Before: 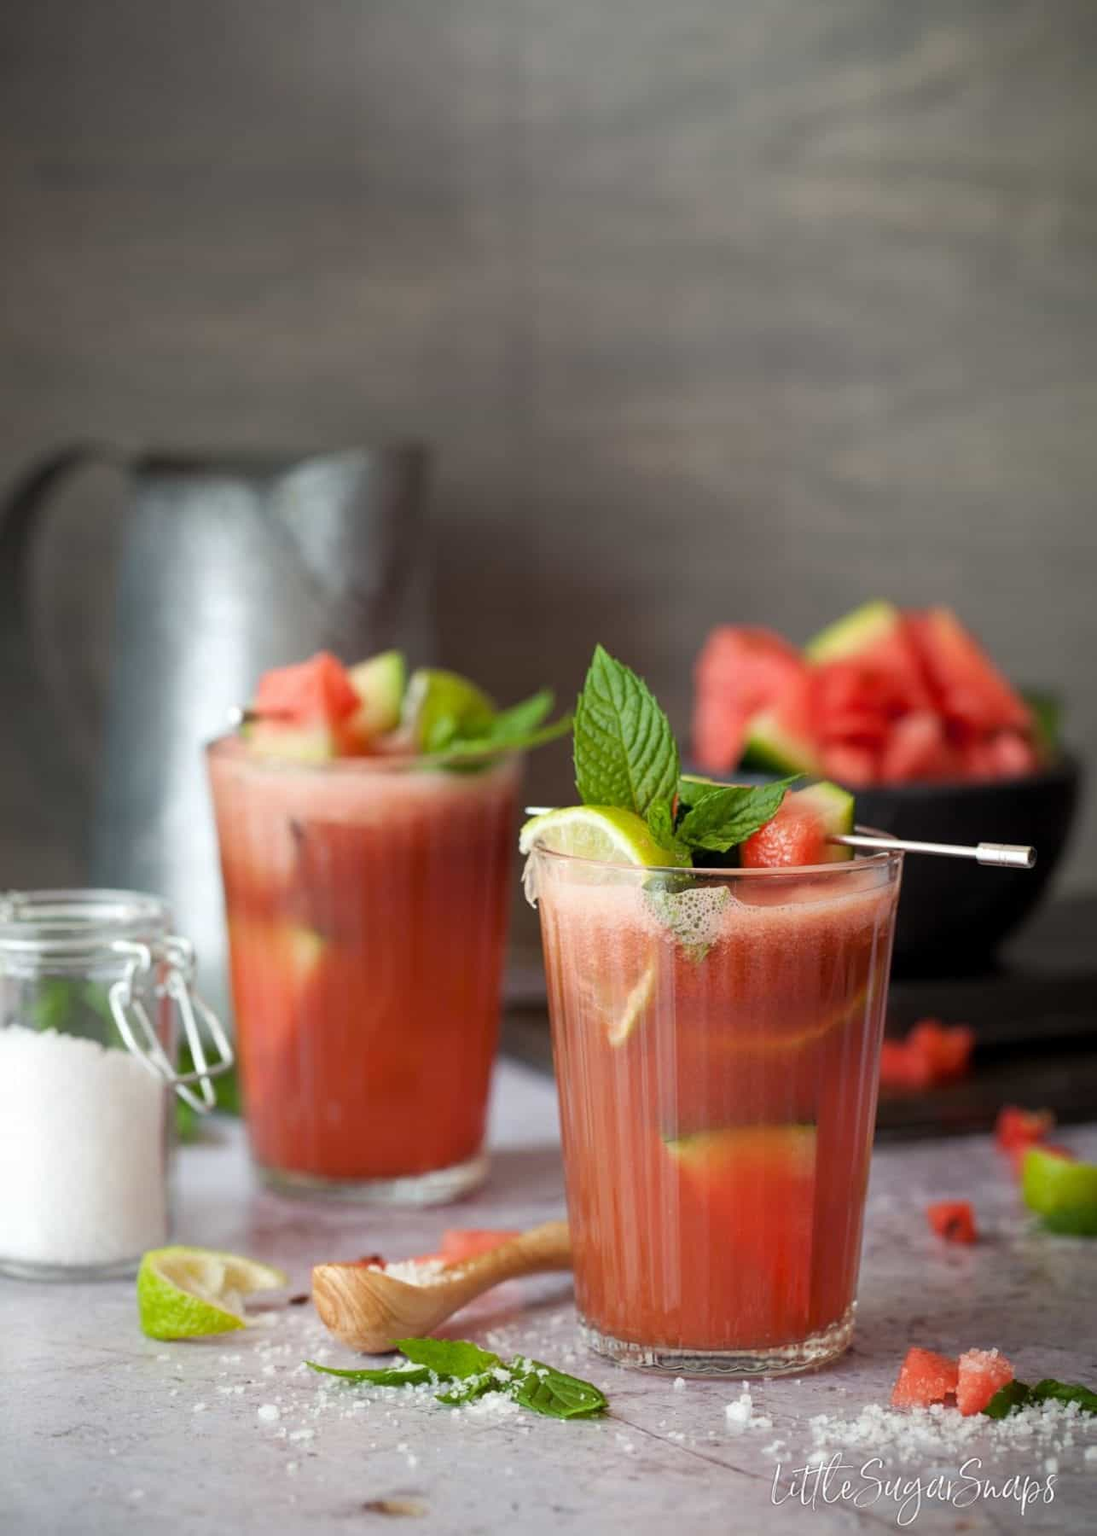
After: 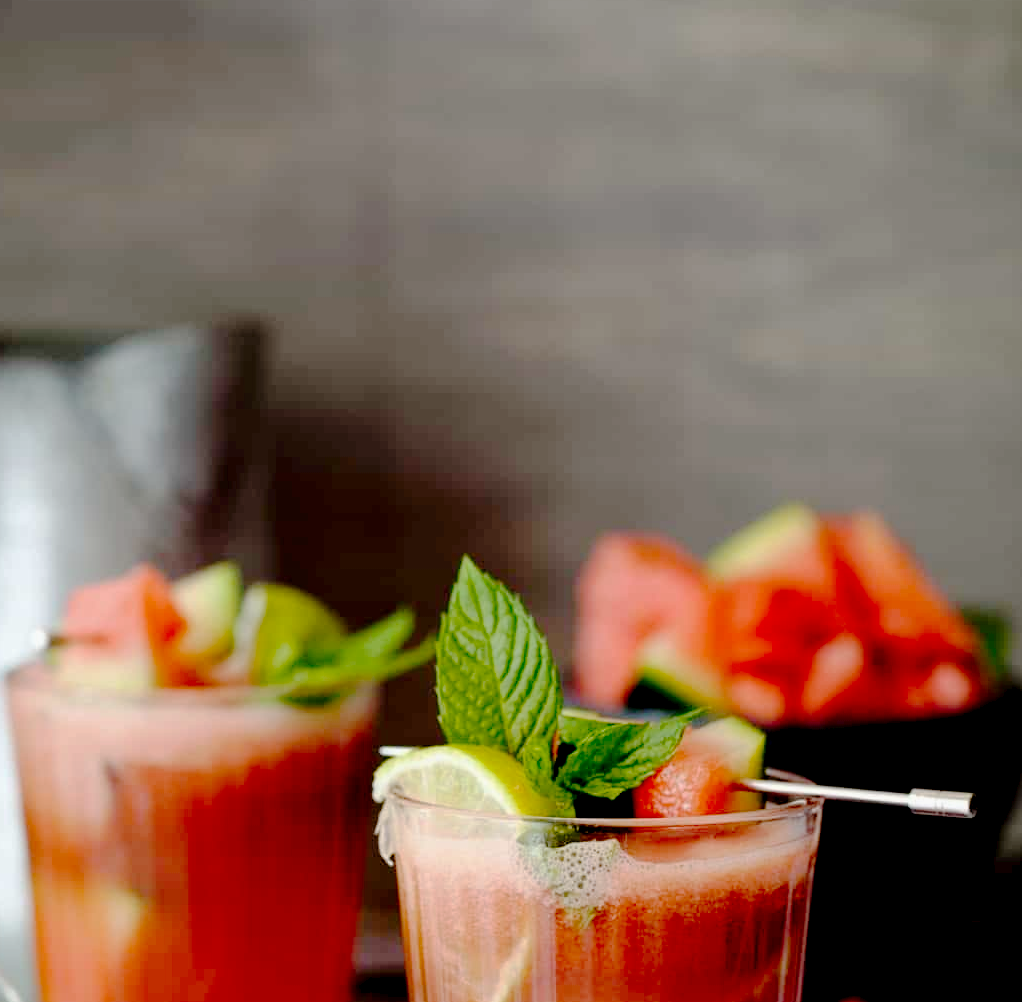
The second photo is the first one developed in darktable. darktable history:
exposure: black level correction 0.029, exposure -0.073 EV, compensate highlight preservation false
crop: left 18.38%, top 11.092%, right 2.134%, bottom 33.217%
tone curve: curves: ch0 [(0, 0) (0.003, 0.021) (0.011, 0.021) (0.025, 0.021) (0.044, 0.033) (0.069, 0.053) (0.1, 0.08) (0.136, 0.114) (0.177, 0.171) (0.224, 0.246) (0.277, 0.332) (0.335, 0.424) (0.399, 0.496) (0.468, 0.561) (0.543, 0.627) (0.623, 0.685) (0.709, 0.741) (0.801, 0.813) (0.898, 0.902) (1, 1)], preserve colors none
